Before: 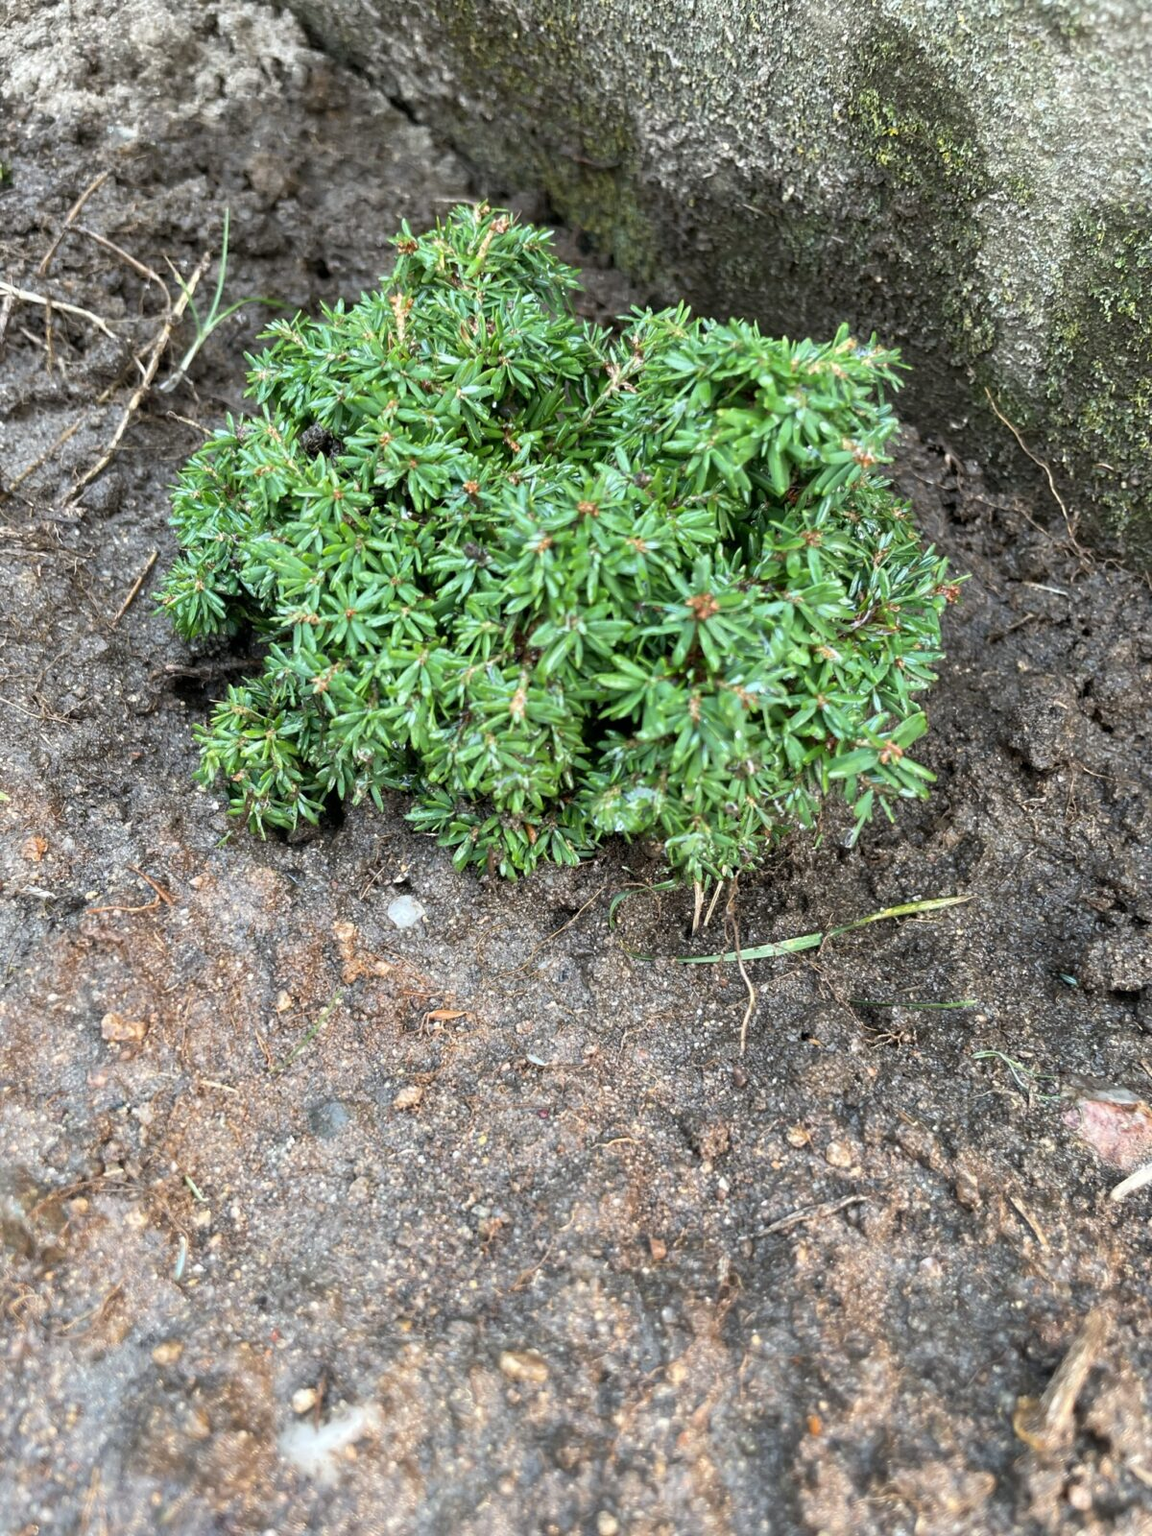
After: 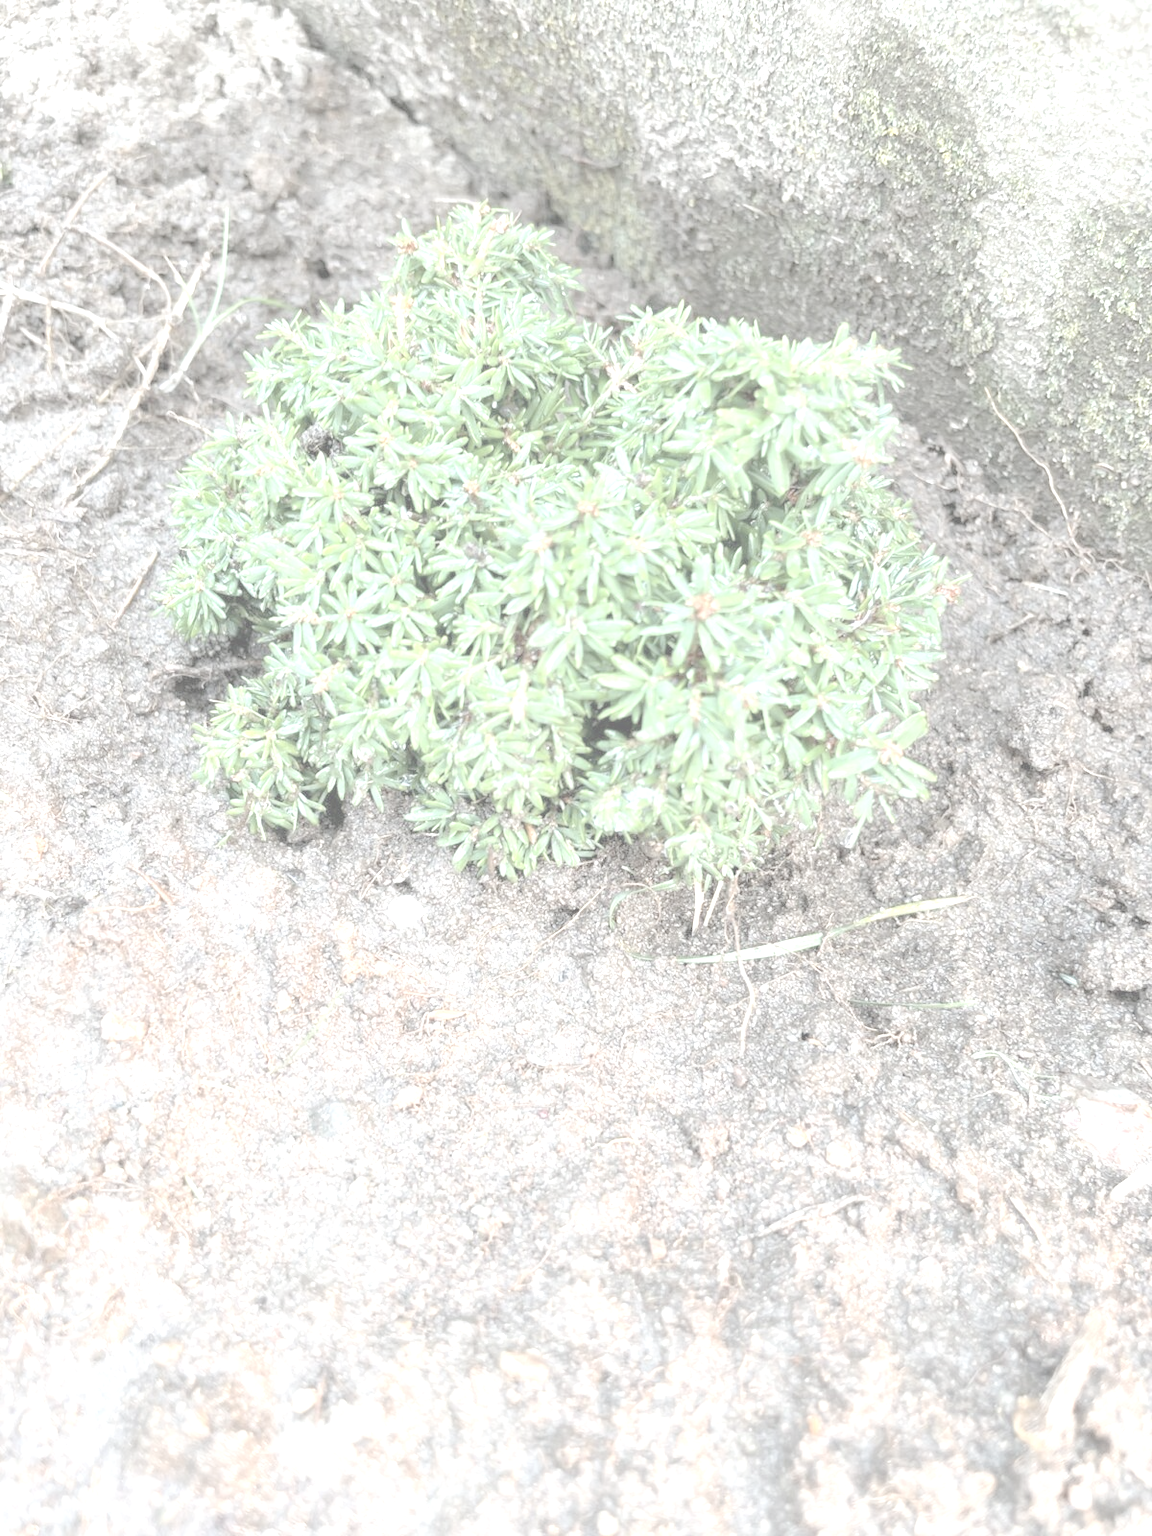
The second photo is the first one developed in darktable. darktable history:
exposure: exposure 2.228 EV, compensate exposure bias true, compensate highlight preservation false
contrast brightness saturation: contrast -0.319, brightness 0.732, saturation -0.79
